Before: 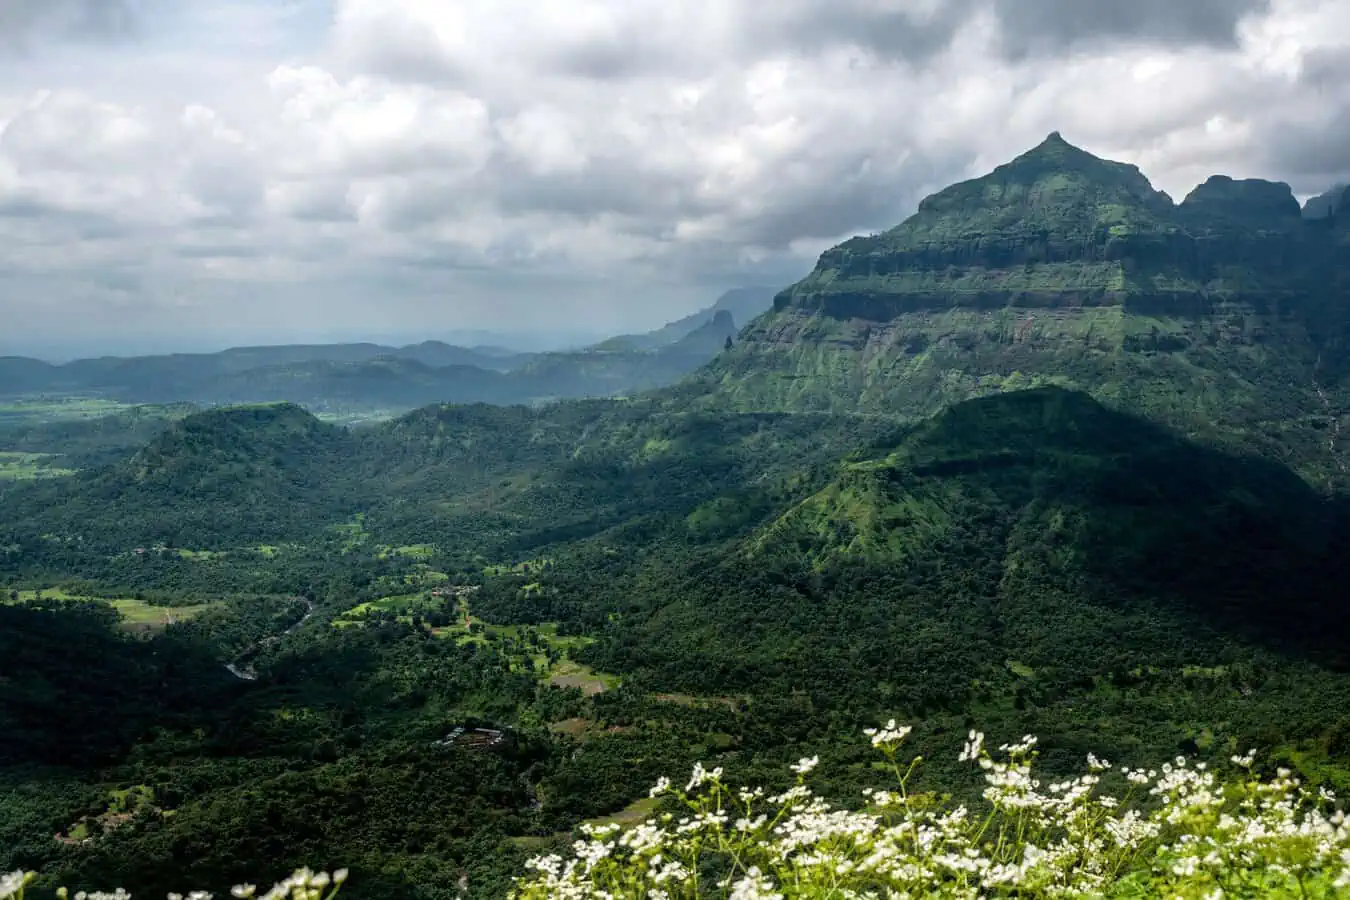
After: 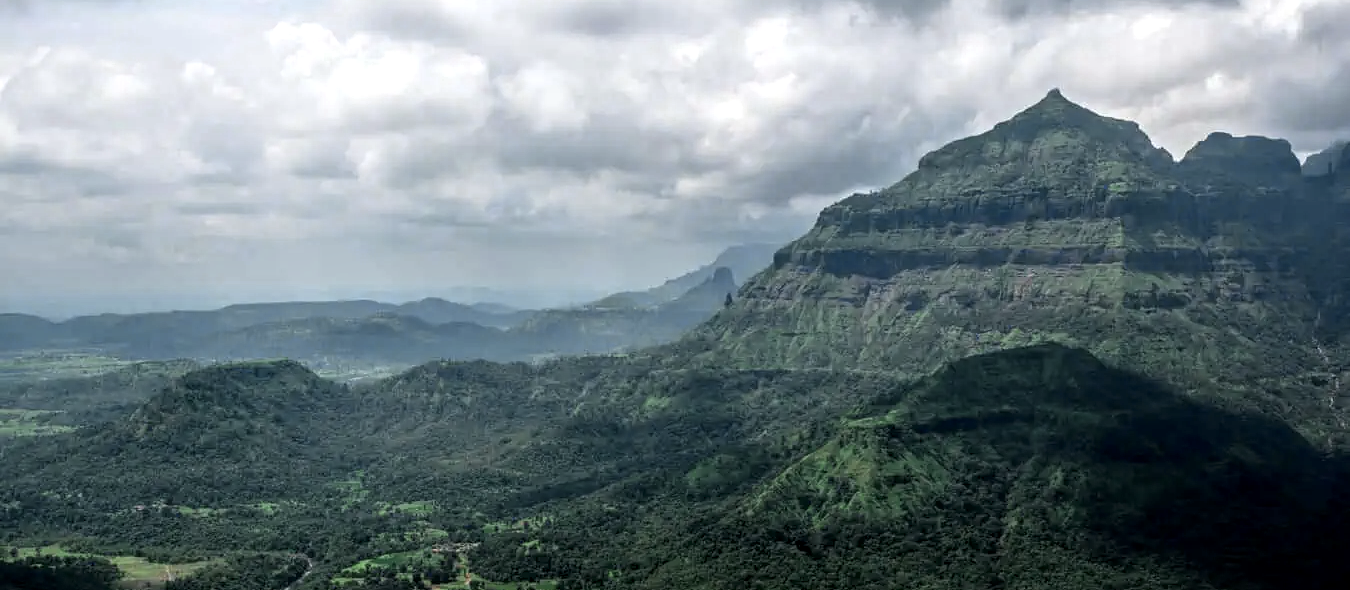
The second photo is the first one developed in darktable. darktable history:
local contrast: on, module defaults
color zones: curves: ch0 [(0, 0.5) (0.125, 0.4) (0.25, 0.5) (0.375, 0.4) (0.5, 0.4) (0.625, 0.6) (0.75, 0.6) (0.875, 0.5)]; ch1 [(0, 0.35) (0.125, 0.45) (0.25, 0.35) (0.375, 0.35) (0.5, 0.35) (0.625, 0.35) (0.75, 0.45) (0.875, 0.35)]; ch2 [(0, 0.6) (0.125, 0.5) (0.25, 0.5) (0.375, 0.6) (0.5, 0.6) (0.625, 0.5) (0.75, 0.5) (0.875, 0.5)]
crop and rotate: top 4.848%, bottom 29.503%
